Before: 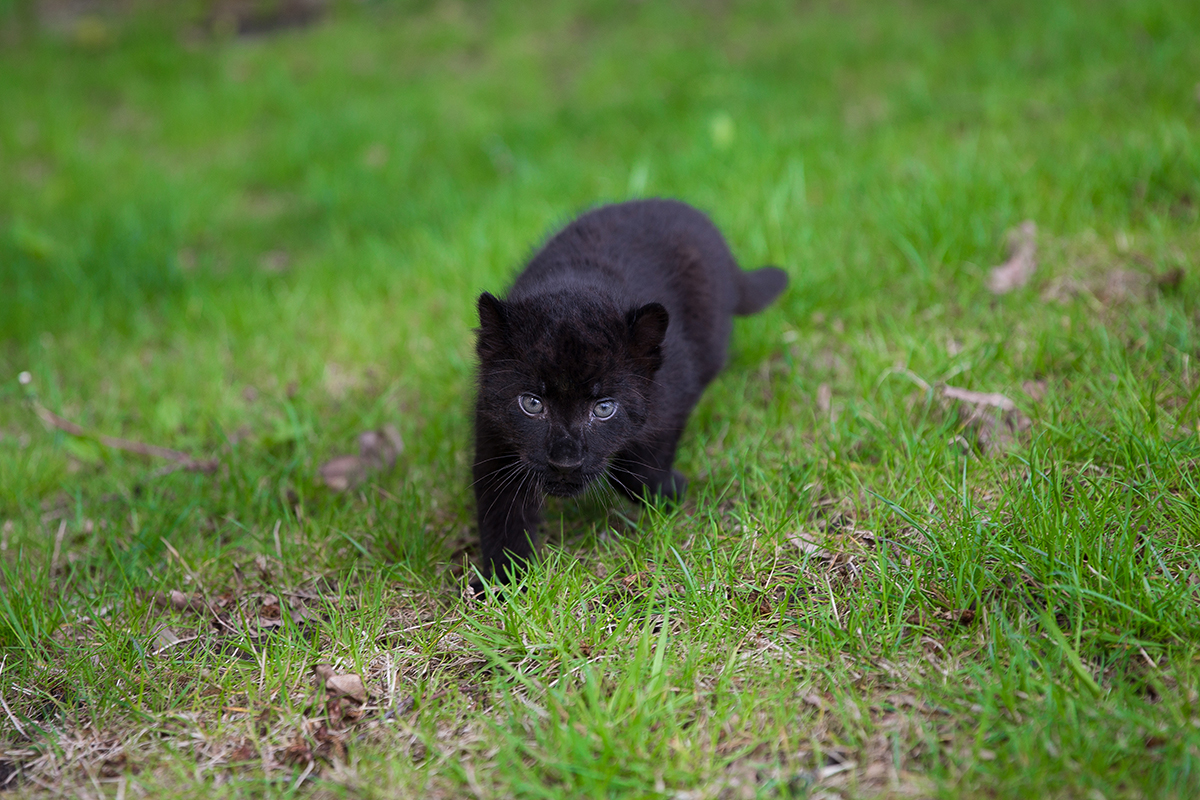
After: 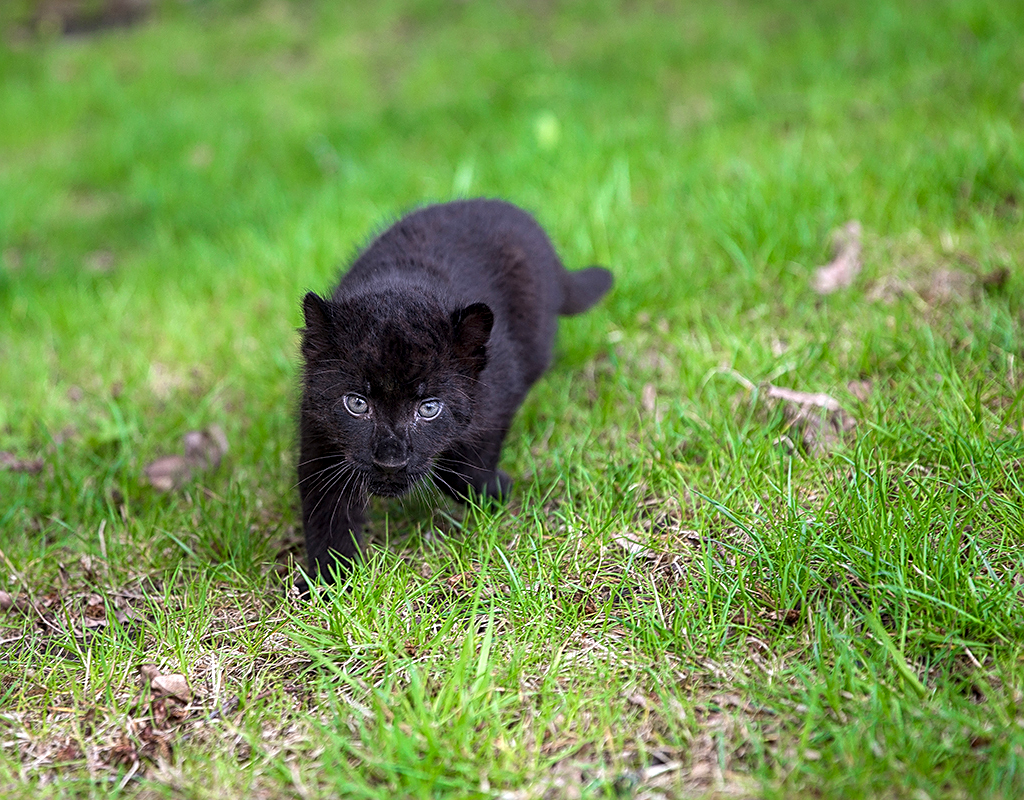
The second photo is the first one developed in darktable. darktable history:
sharpen: on, module defaults
local contrast: on, module defaults
exposure: exposure 0.6 EV, compensate highlight preservation false
crop and rotate: left 14.584%
